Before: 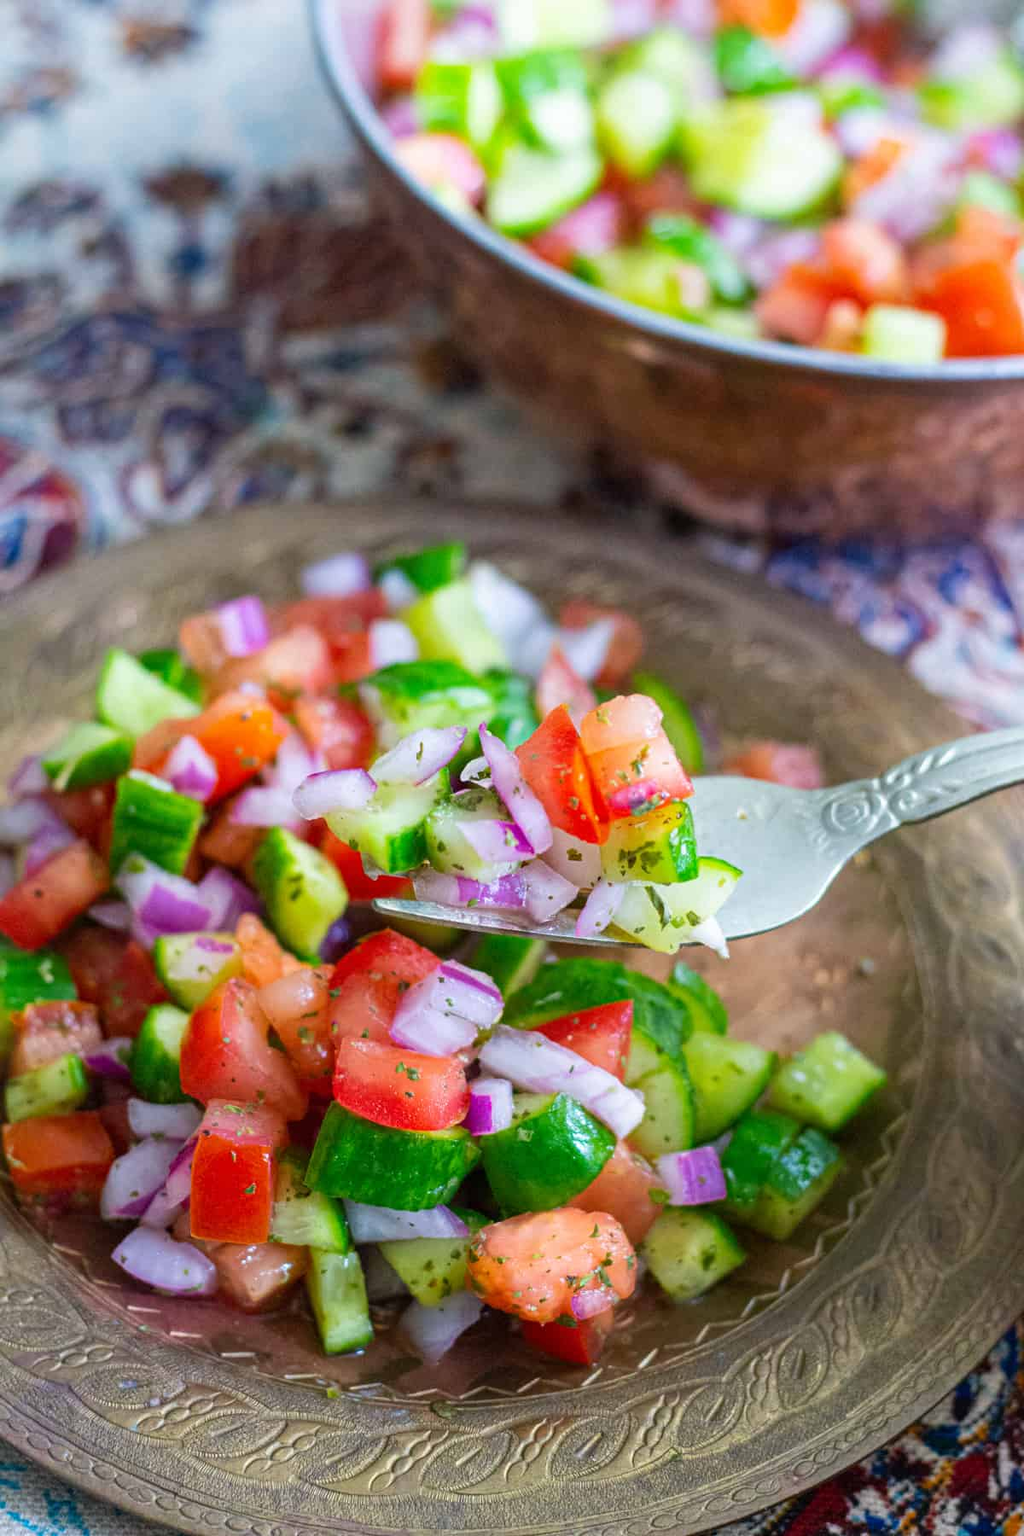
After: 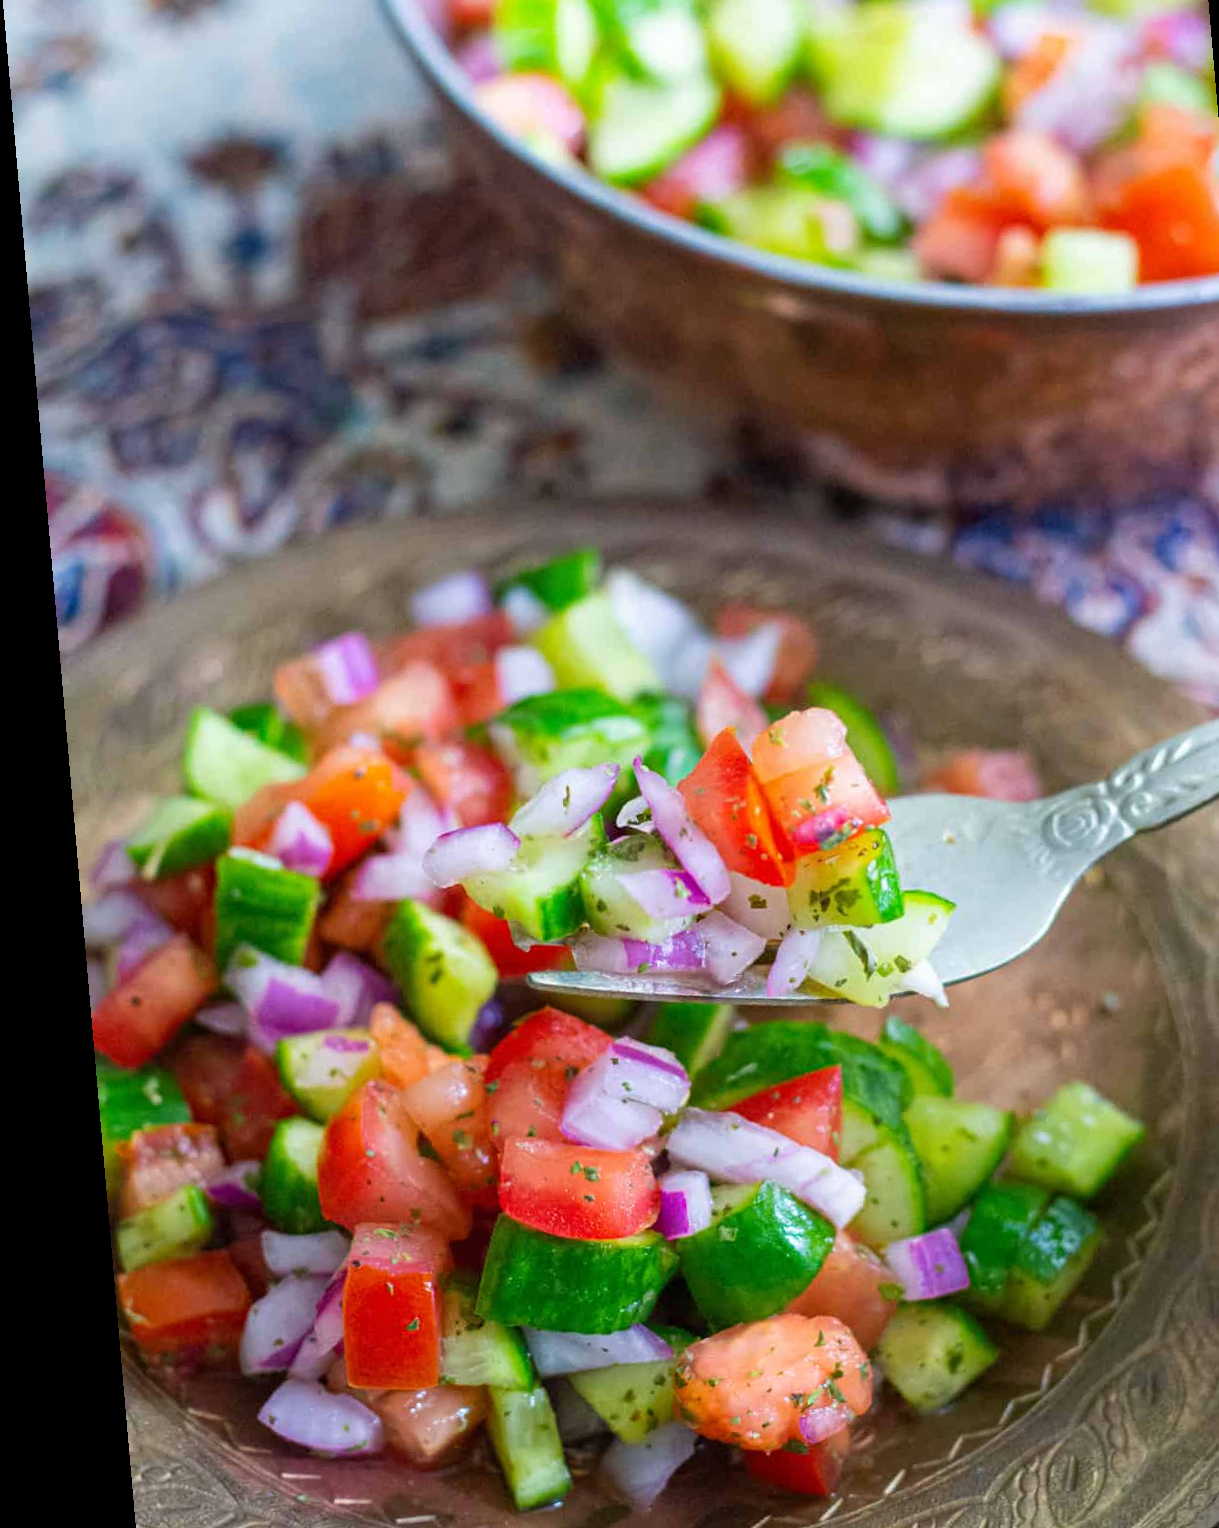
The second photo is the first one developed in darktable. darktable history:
white balance: emerald 1
crop: top 7.49%, right 9.717%, bottom 11.943%
rotate and perspective: rotation -4.98°, automatic cropping off
